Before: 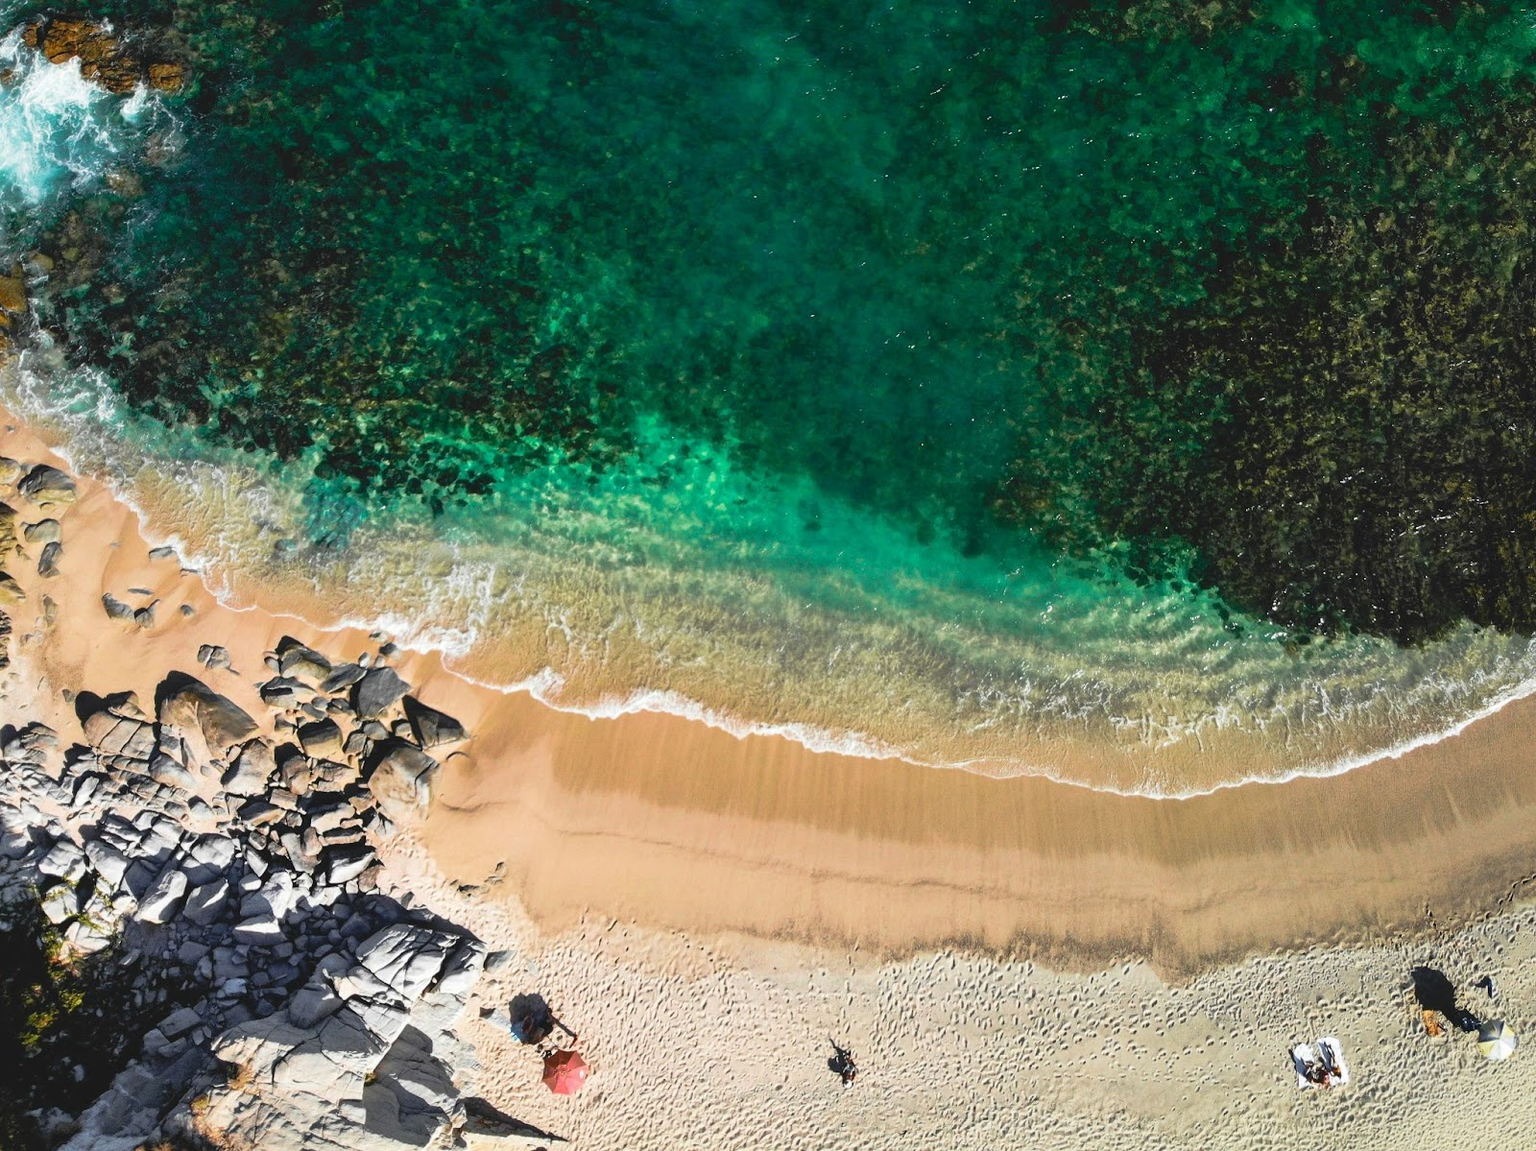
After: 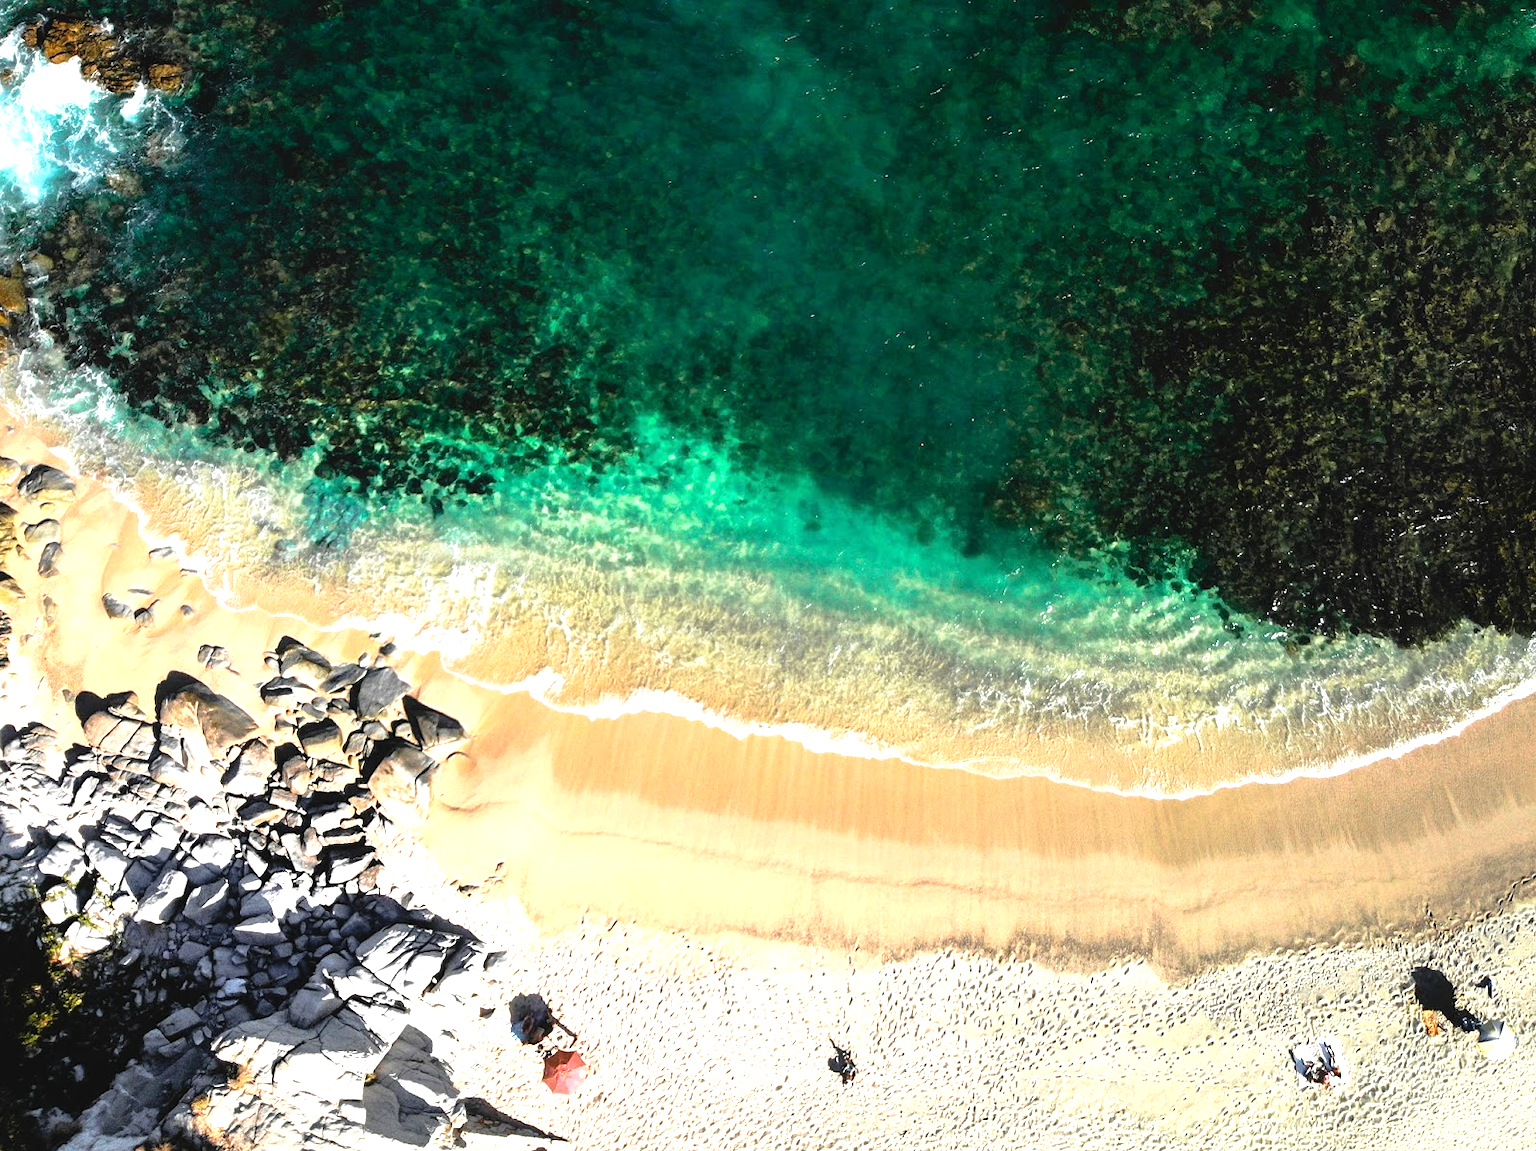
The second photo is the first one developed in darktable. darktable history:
tone equalizer: -8 EV -1.06 EV, -7 EV -1.01 EV, -6 EV -0.883 EV, -5 EV -0.558 EV, -3 EV 0.599 EV, -2 EV 0.889 EV, -1 EV 0.991 EV, +0 EV 1.08 EV, mask exposure compensation -0.496 EV
